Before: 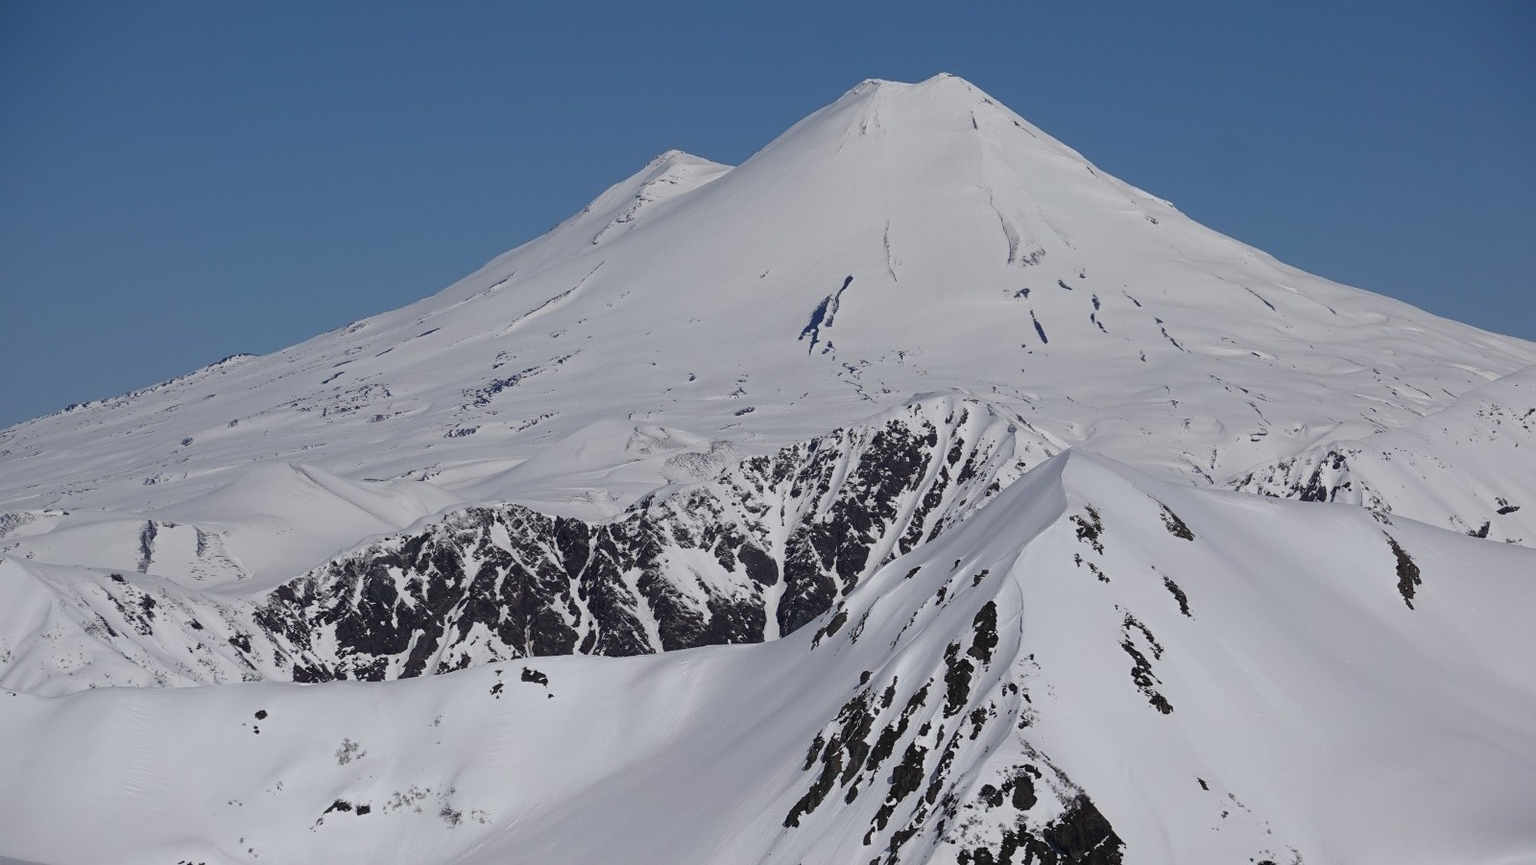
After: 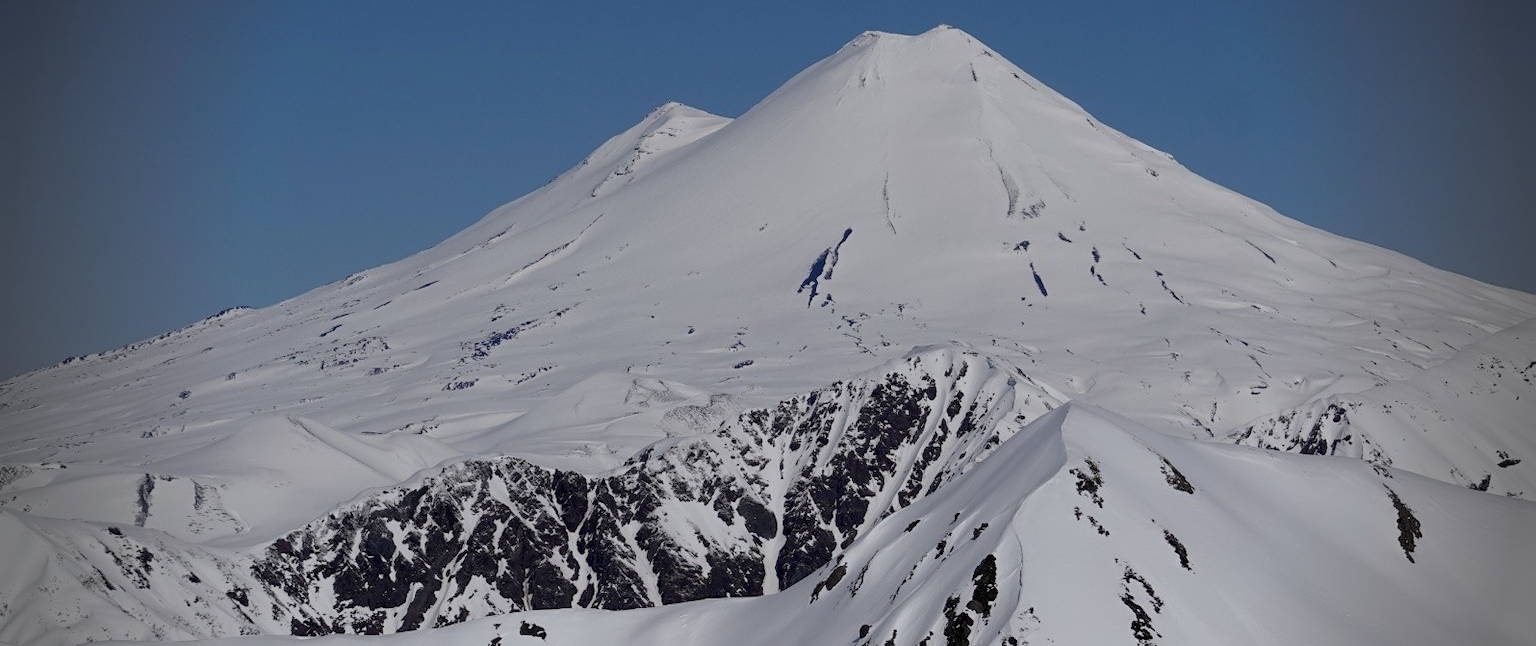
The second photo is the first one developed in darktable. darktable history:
vignetting: fall-off start 69.13%, fall-off radius 30.53%, width/height ratio 0.996, shape 0.842
crop: left 0.196%, top 5.556%, bottom 19.794%
exposure: black level correction 0.009, exposure -0.163 EV, compensate highlight preservation false
